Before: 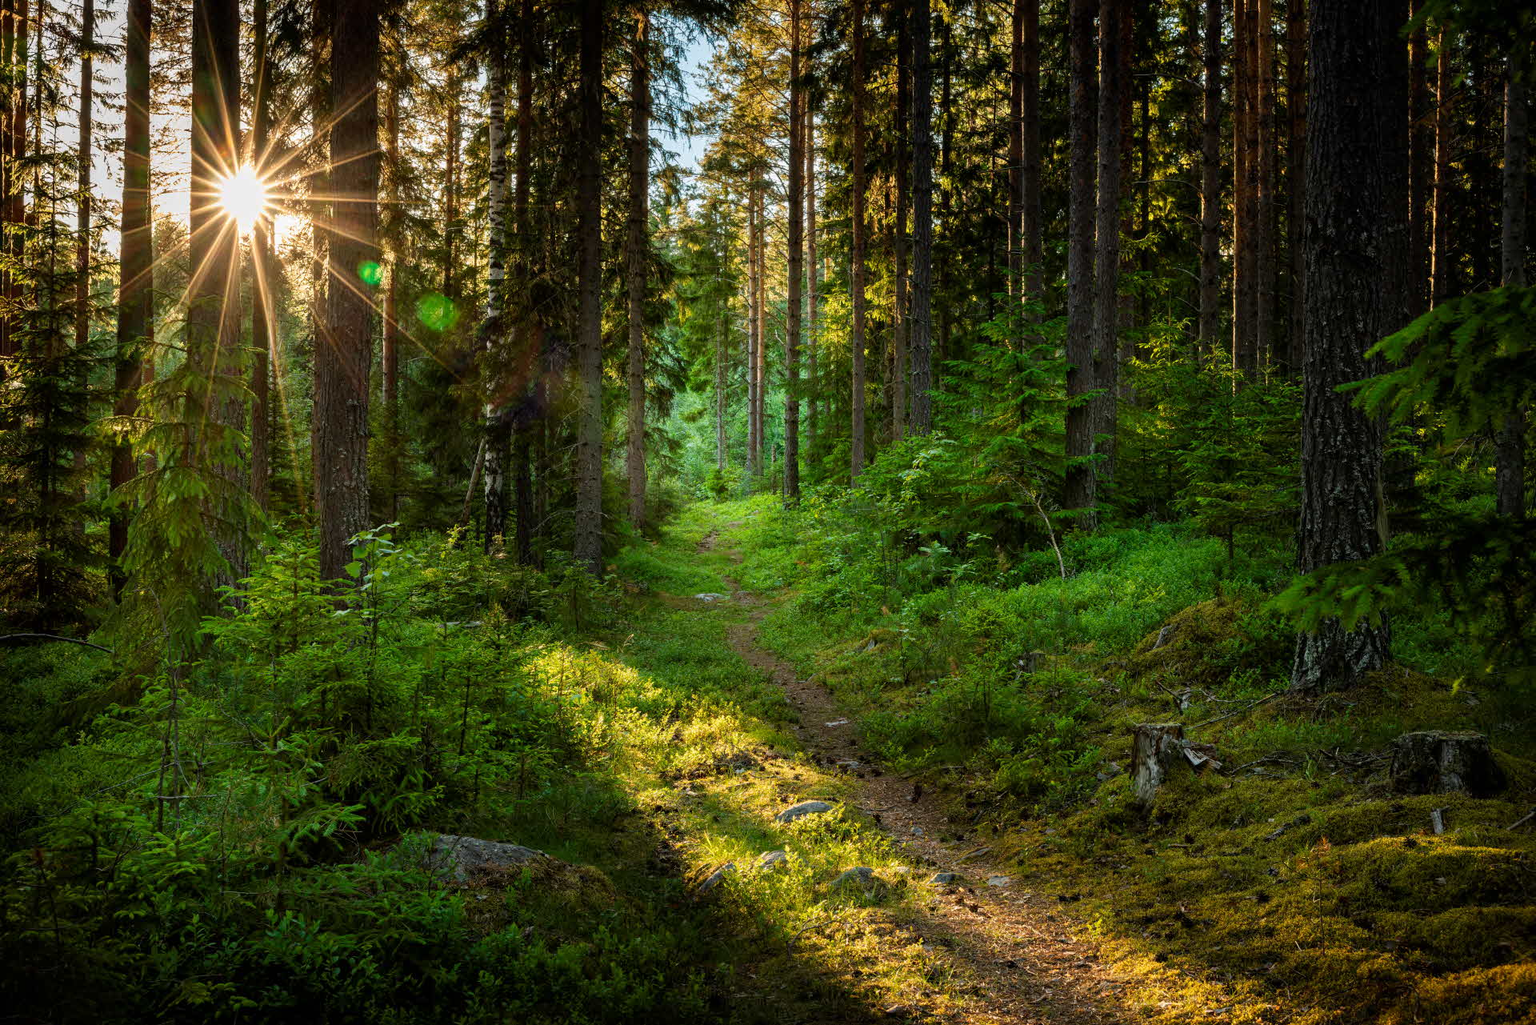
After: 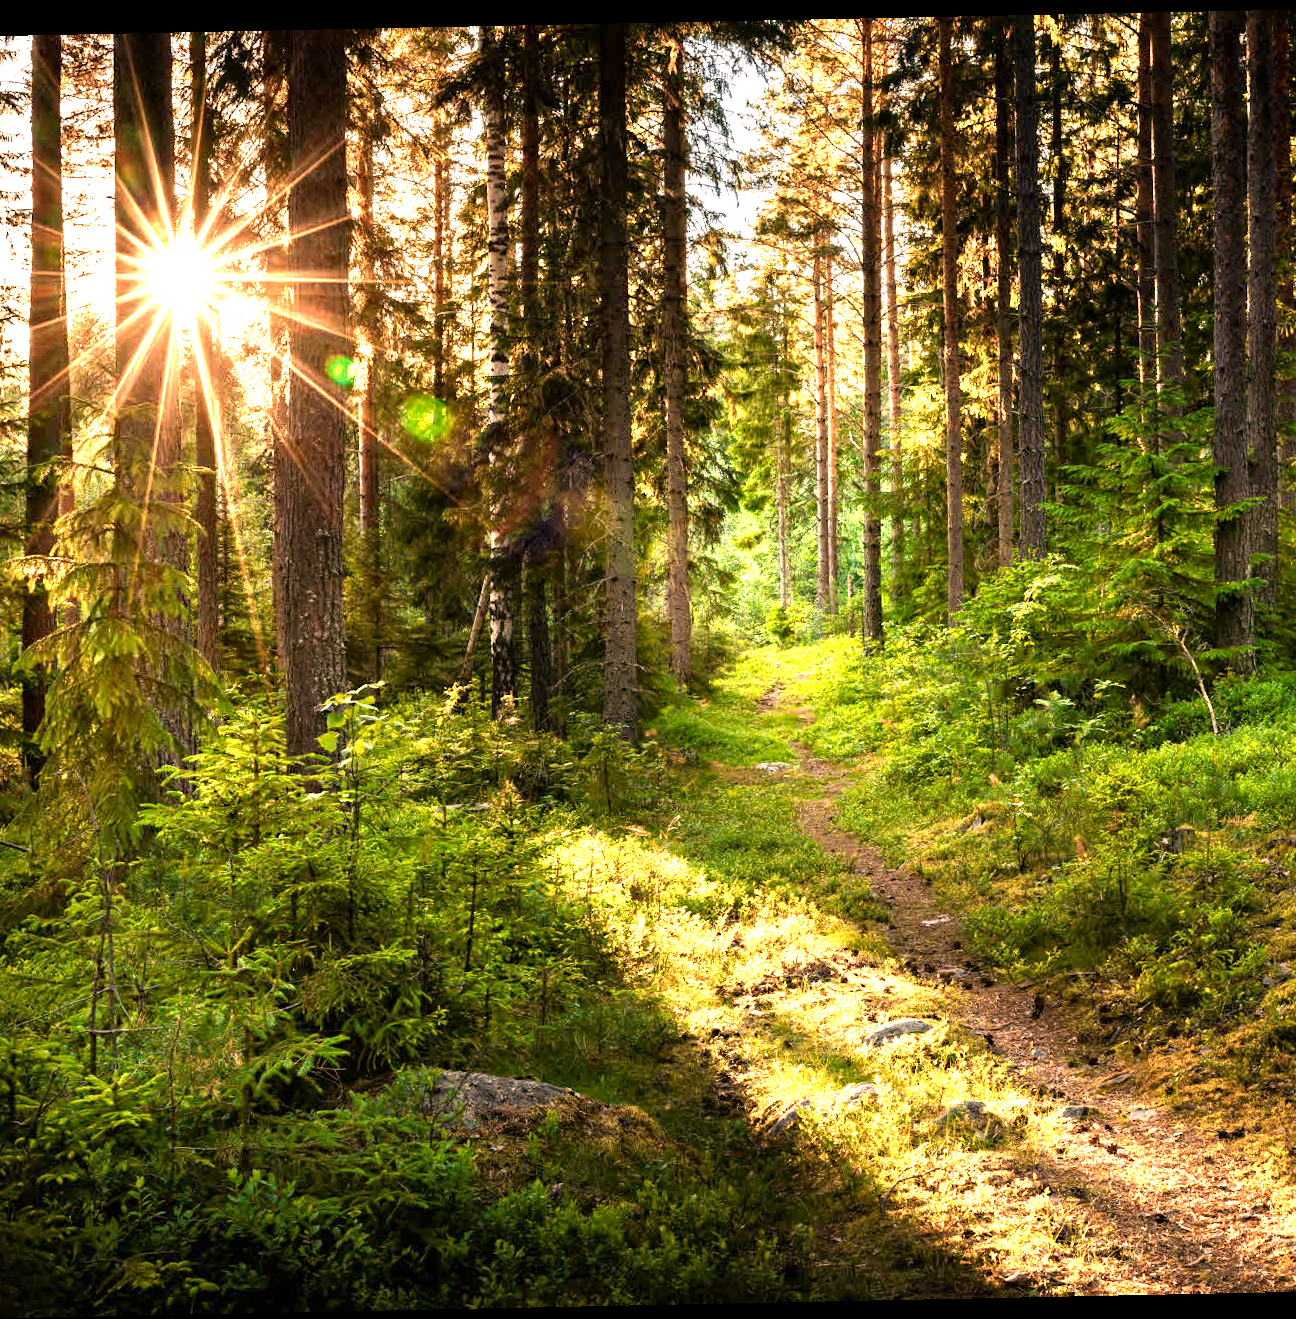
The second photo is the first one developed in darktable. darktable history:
color correction: highlights a* 21.88, highlights b* 22.25
color zones: curves: ch0 [(0.018, 0.548) (0.224, 0.64) (0.425, 0.447) (0.675, 0.575) (0.732, 0.579)]; ch1 [(0.066, 0.487) (0.25, 0.5) (0.404, 0.43) (0.75, 0.421) (0.956, 0.421)]; ch2 [(0.044, 0.561) (0.215, 0.465) (0.399, 0.544) (0.465, 0.548) (0.614, 0.447) (0.724, 0.43) (0.882, 0.623) (0.956, 0.632)]
haze removal: strength 0.29, distance 0.25, compatibility mode true, adaptive false
rotate and perspective: rotation -1.17°, automatic cropping off
exposure: exposure 1 EV, compensate highlight preservation false
crop and rotate: left 6.617%, right 26.717%
